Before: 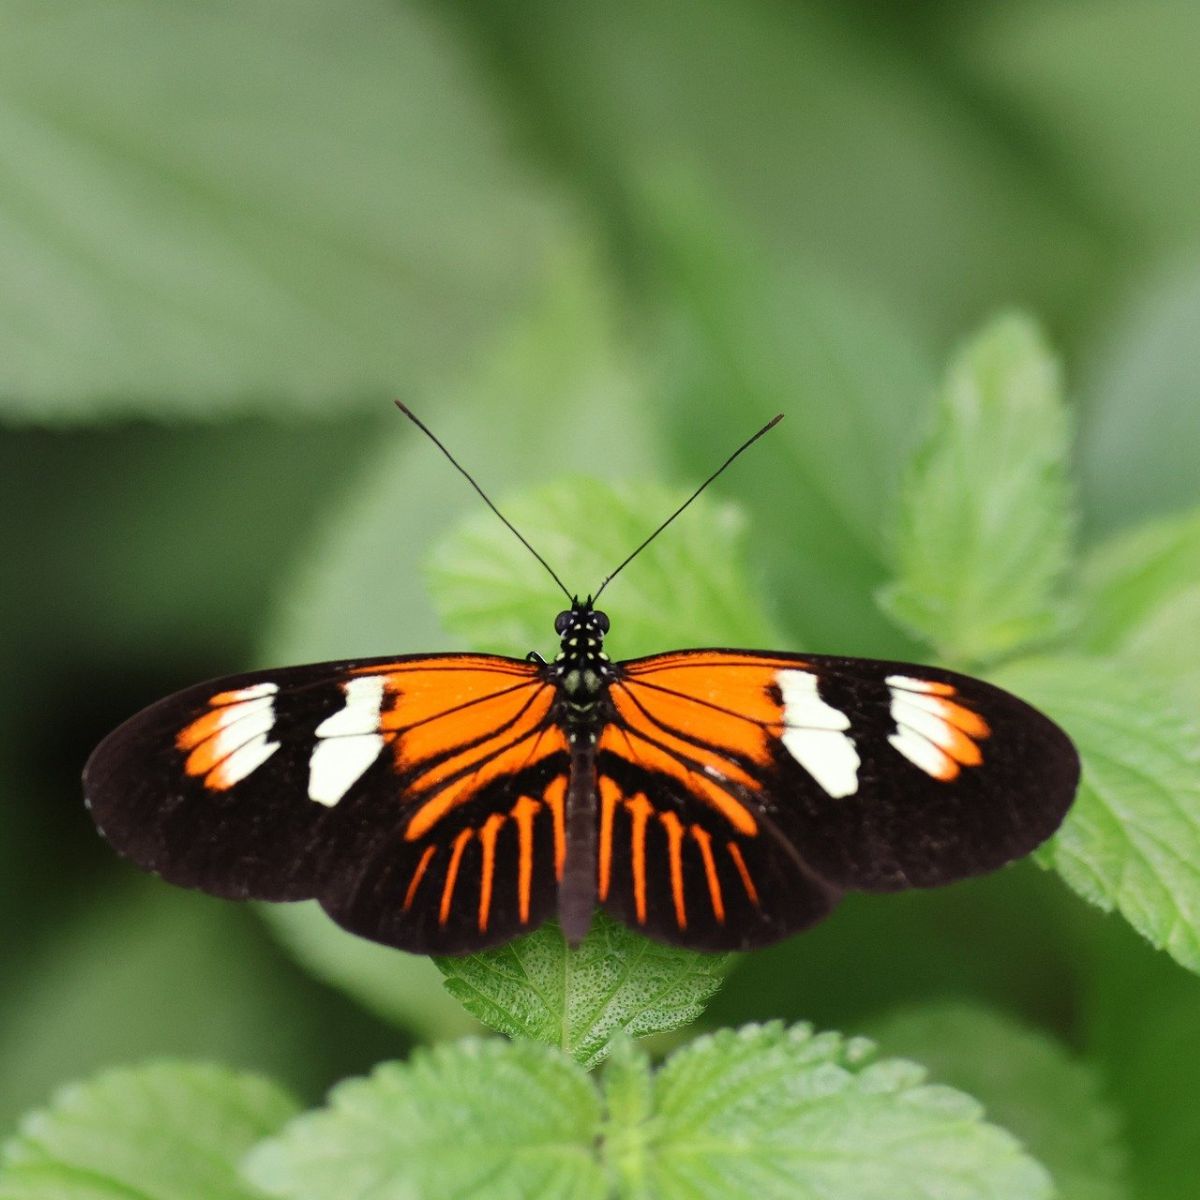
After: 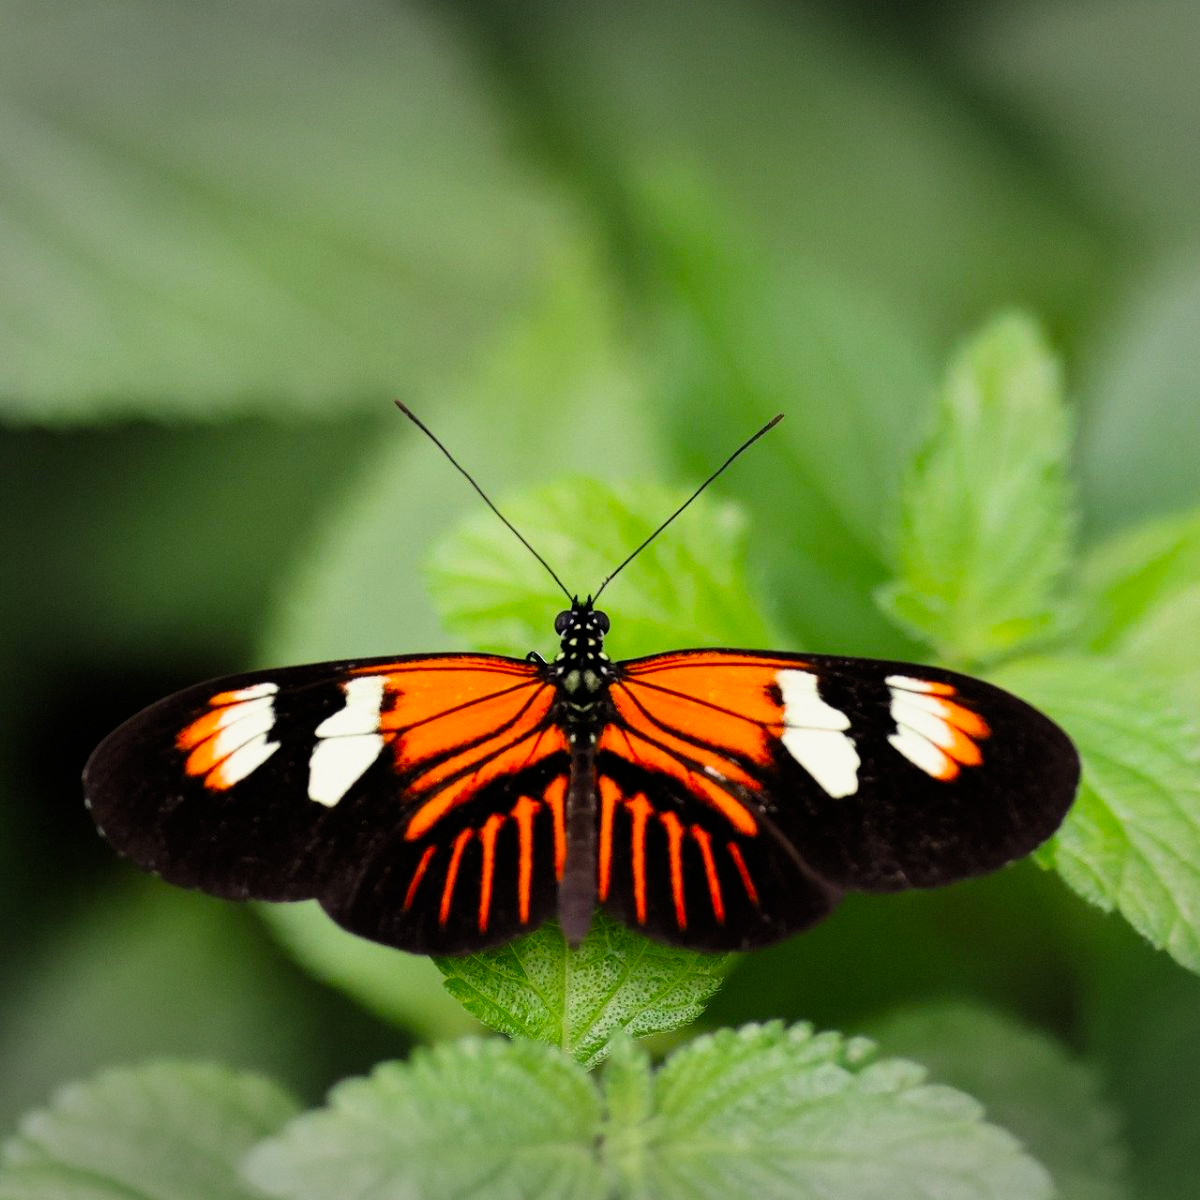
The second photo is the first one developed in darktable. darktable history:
color correction: highlights b* 3
vignetting: fall-off start 100%, brightness -0.282, width/height ratio 1.31
filmic rgb: black relative exposure -12 EV, white relative exposure 2.8 EV, threshold 3 EV, target black luminance 0%, hardness 8.06, latitude 70.41%, contrast 1.14, highlights saturation mix 10%, shadows ↔ highlights balance -0.388%, color science v4 (2020), iterations of high-quality reconstruction 10, contrast in shadows soft, contrast in highlights soft, enable highlight reconstruction true
